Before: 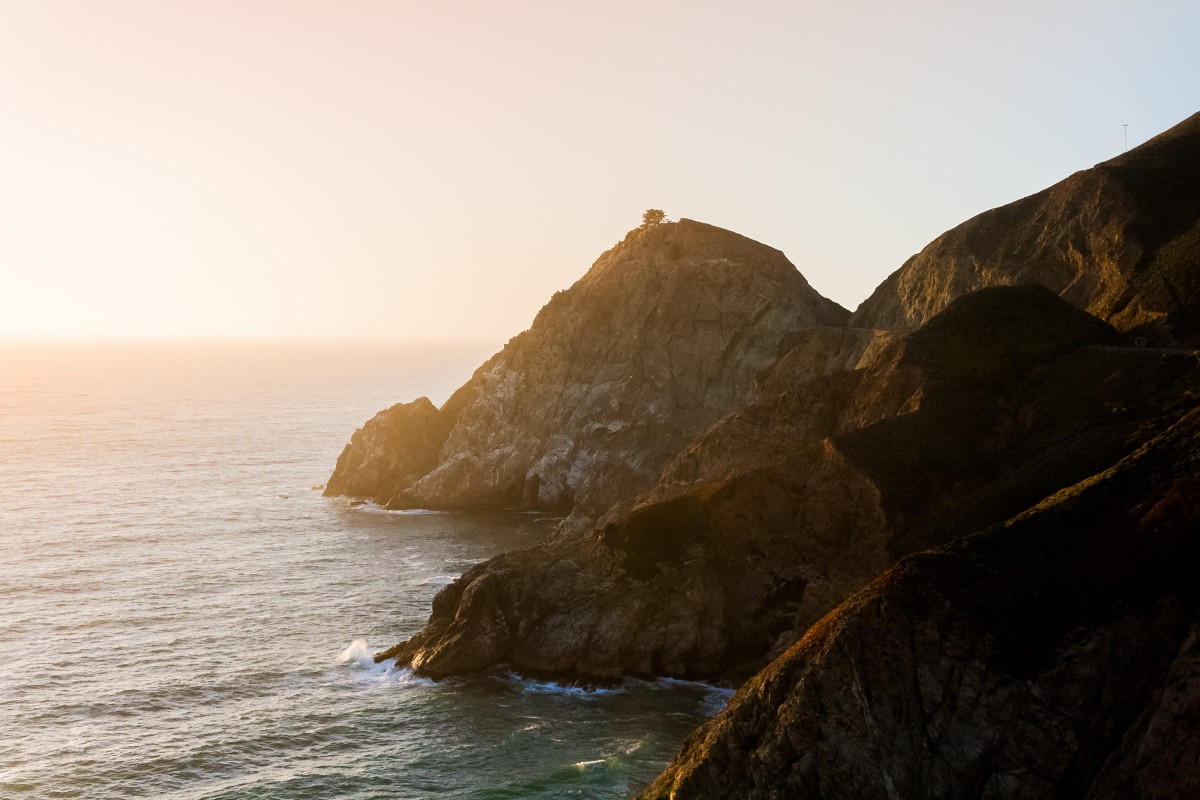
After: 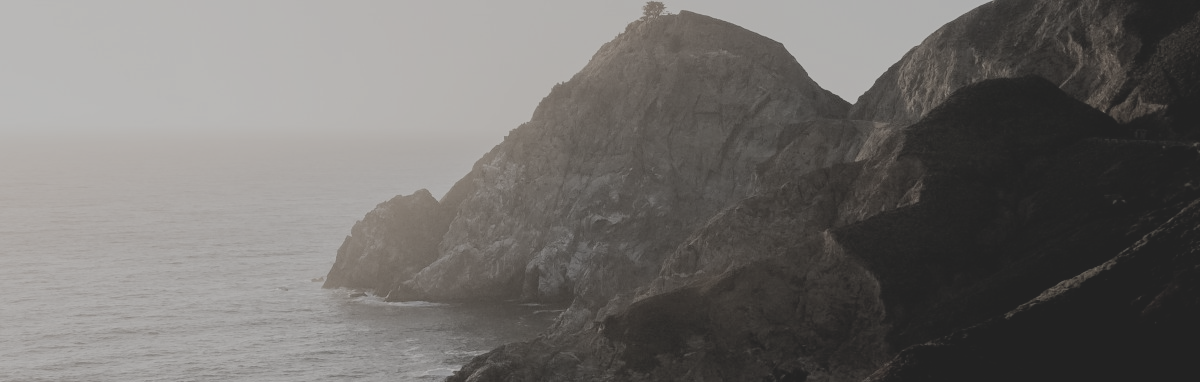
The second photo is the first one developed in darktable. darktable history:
crop and rotate: top 26.024%, bottom 26.119%
filmic rgb: middle gray luminance 18.39%, black relative exposure -10.51 EV, white relative exposure 3.42 EV, target black luminance 0%, hardness 6.03, latitude 98.69%, contrast 0.836, shadows ↔ highlights balance 0.465%, color science v6 (2022)
contrast brightness saturation: contrast -0.261, saturation -0.449
color correction: highlights b* 0.011, saturation 0.296
